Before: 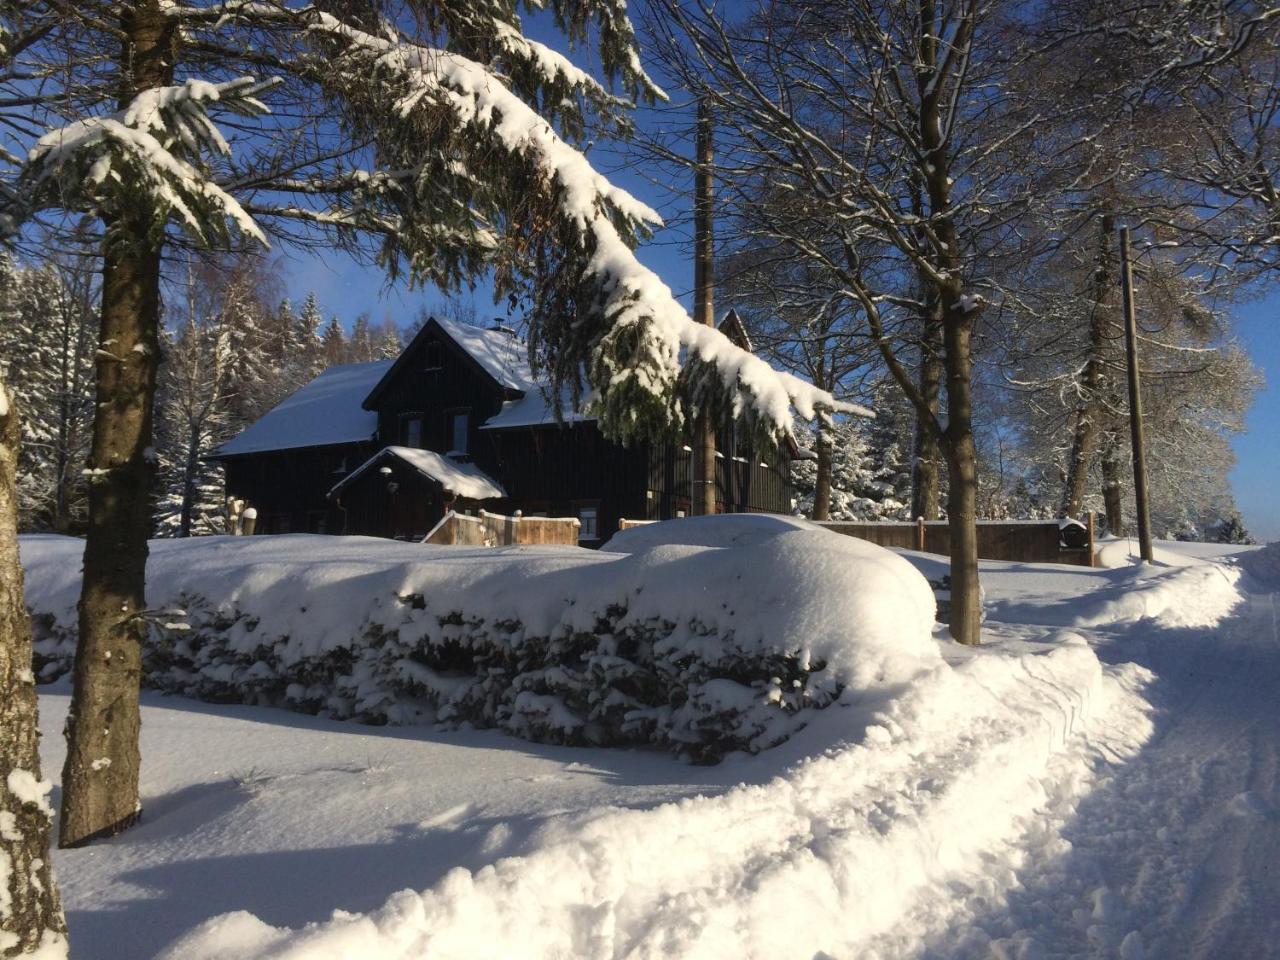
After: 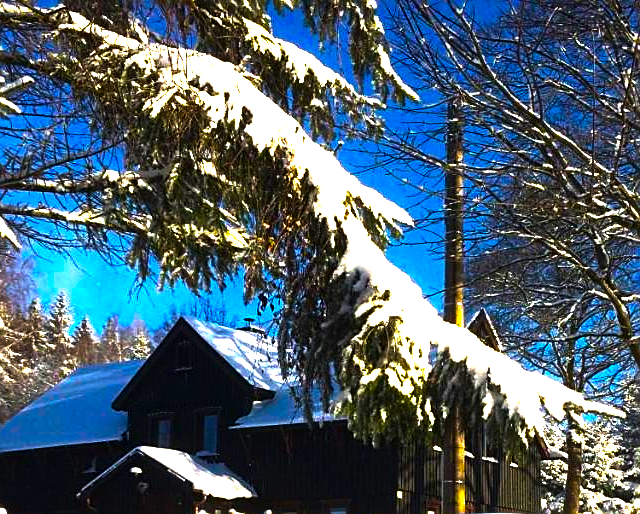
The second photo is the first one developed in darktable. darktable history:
crop: left 19.556%, right 30.401%, bottom 46.458%
color balance rgb: linear chroma grading › shadows -30%, linear chroma grading › global chroma 35%, perceptual saturation grading › global saturation 75%, perceptual saturation grading › shadows -30%, perceptual brilliance grading › highlights 75%, perceptual brilliance grading › shadows -30%, global vibrance 35%
exposure: black level correction 0.001, exposure 0.5 EV, compensate exposure bias true, compensate highlight preservation false
sharpen: on, module defaults
